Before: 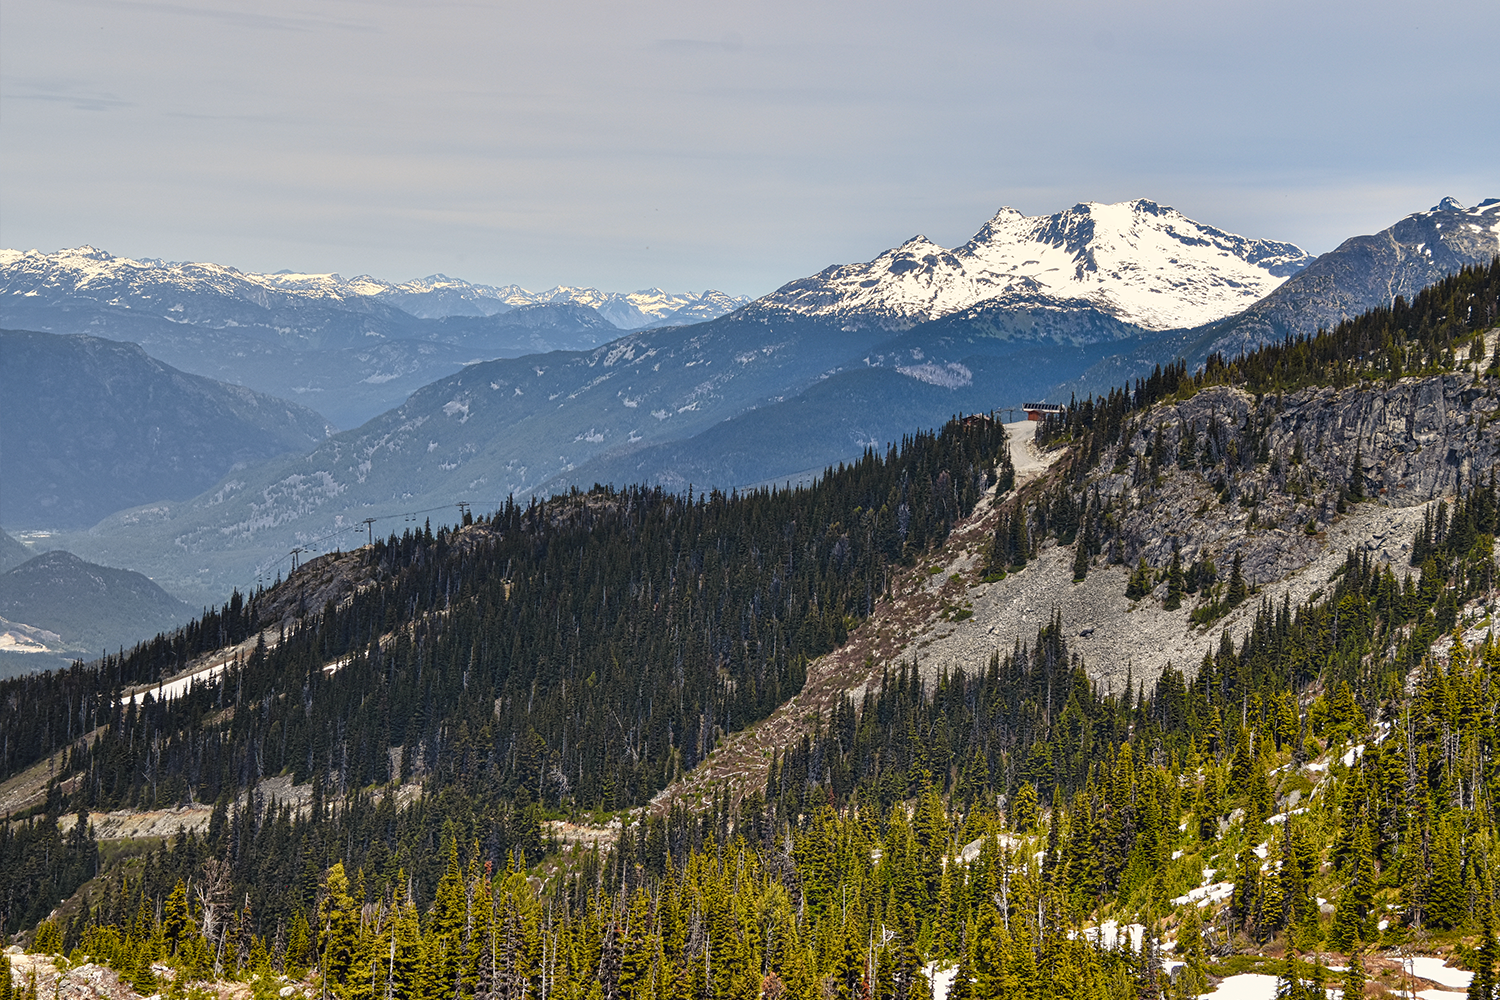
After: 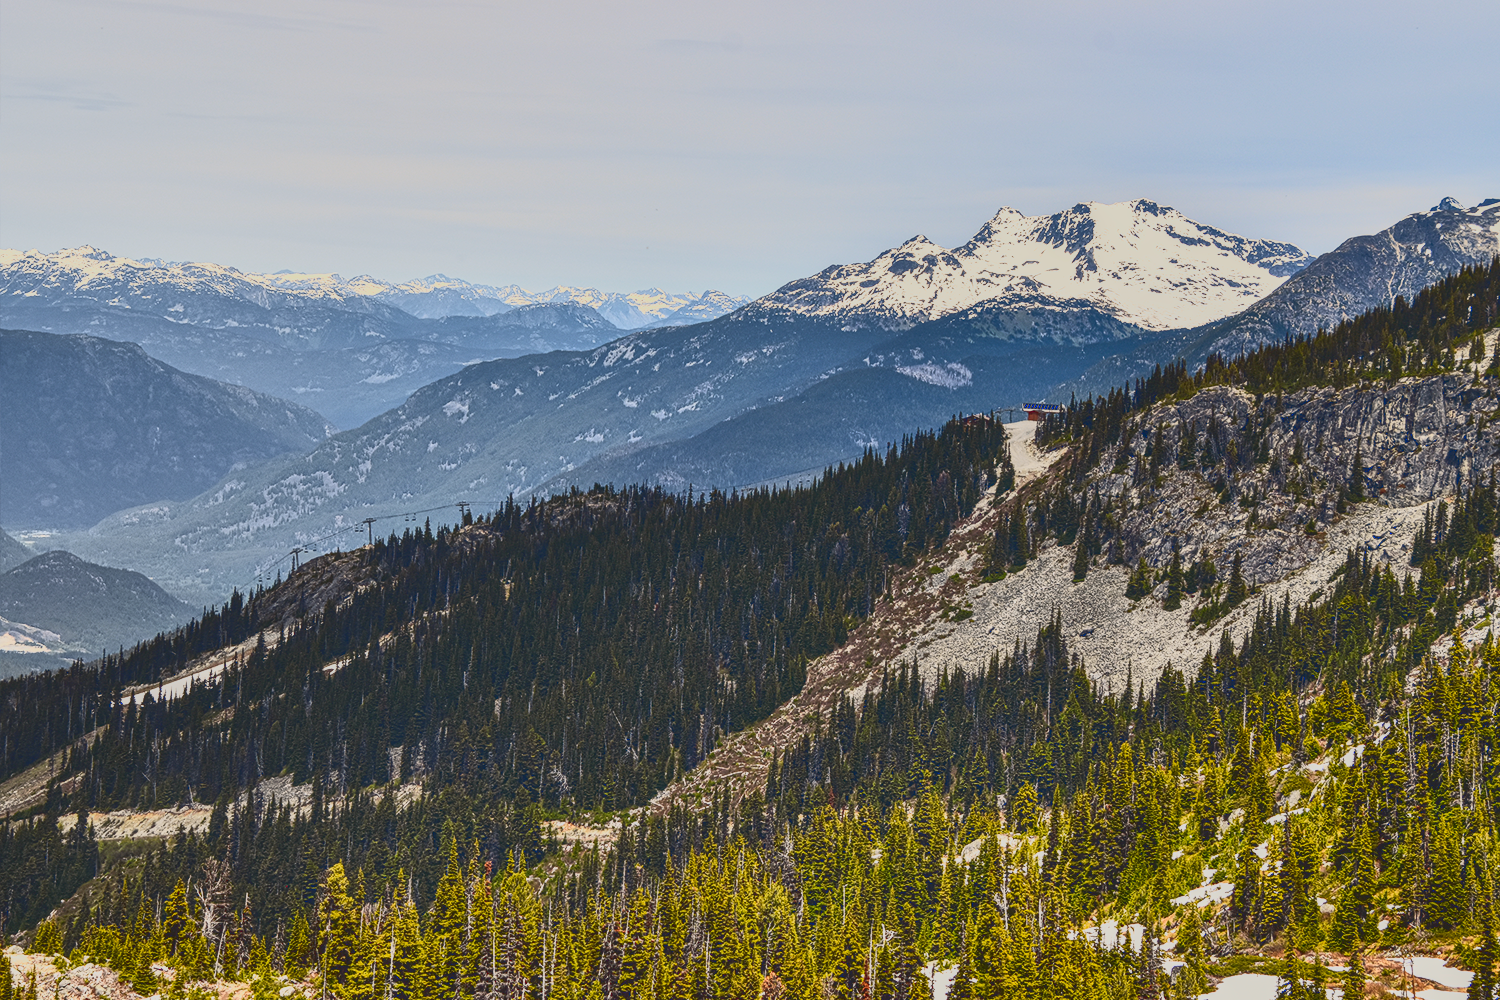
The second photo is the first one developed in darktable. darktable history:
color zones: curves: ch1 [(0, 0.525) (0.143, 0.556) (0.286, 0.52) (0.429, 0.5) (0.571, 0.5) (0.714, 0.5) (0.857, 0.503) (1, 0.525)]
local contrast: on, module defaults
tone curve: curves: ch0 [(0, 0.148) (0.191, 0.225) (0.39, 0.373) (0.669, 0.716) (0.847, 0.818) (1, 0.839)], color space Lab, linked channels, preserve colors none
